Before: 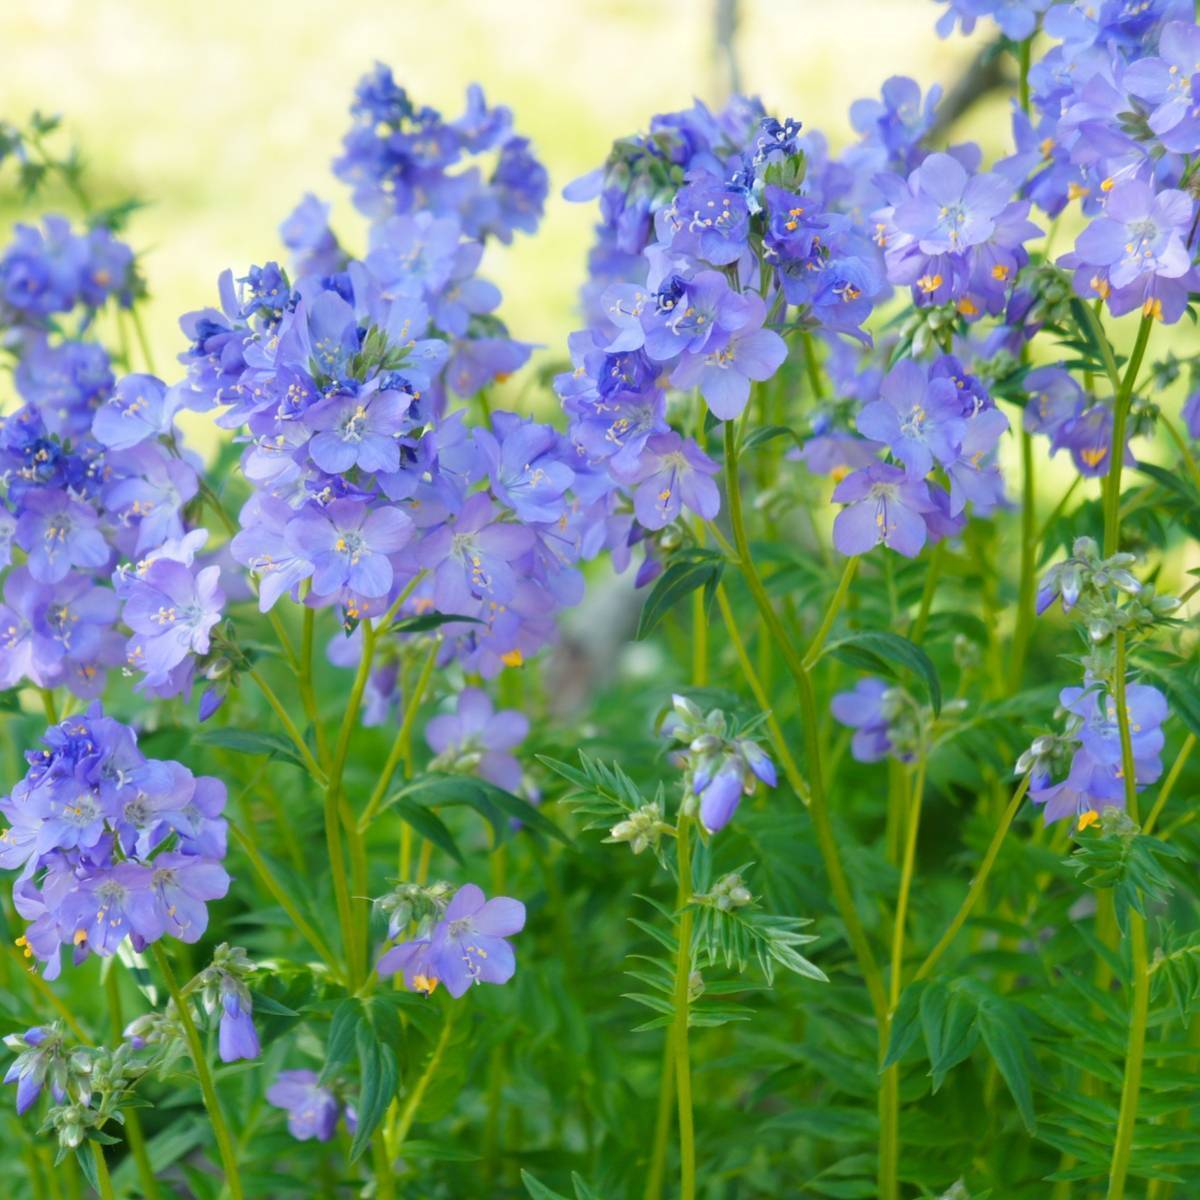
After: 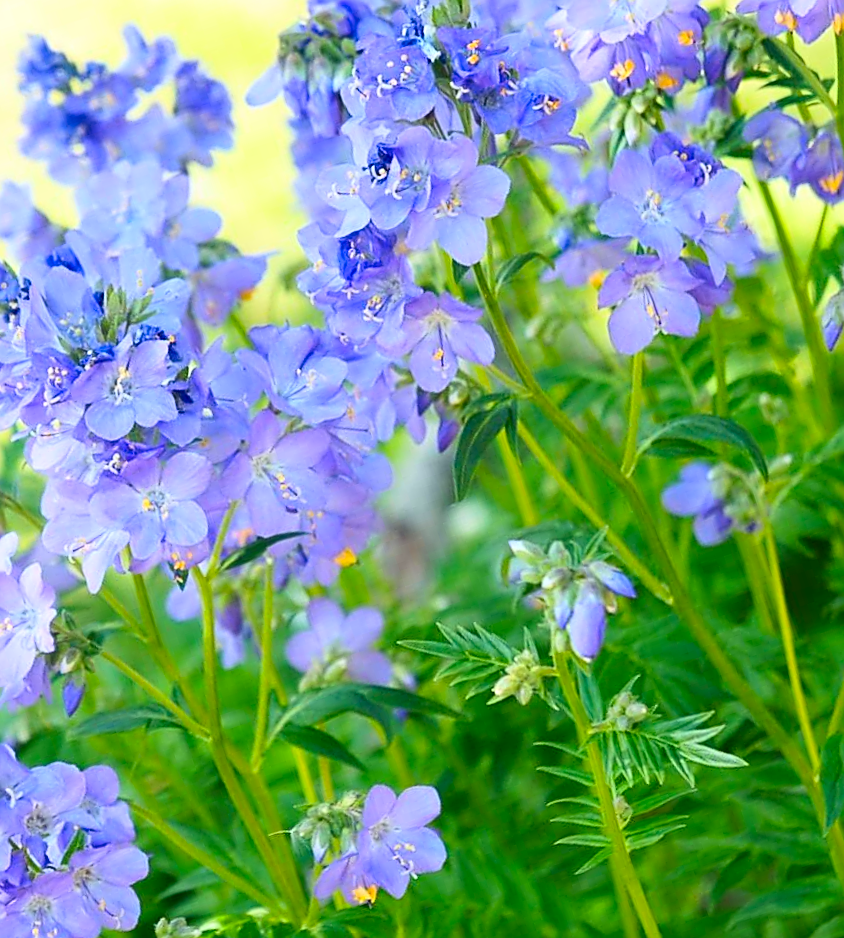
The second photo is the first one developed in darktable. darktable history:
crop and rotate: angle 18.41°, left 6.823%, right 4.158%, bottom 1.069%
sharpen: amount 0.988
contrast brightness saturation: contrast 0.234, brightness 0.108, saturation 0.286
